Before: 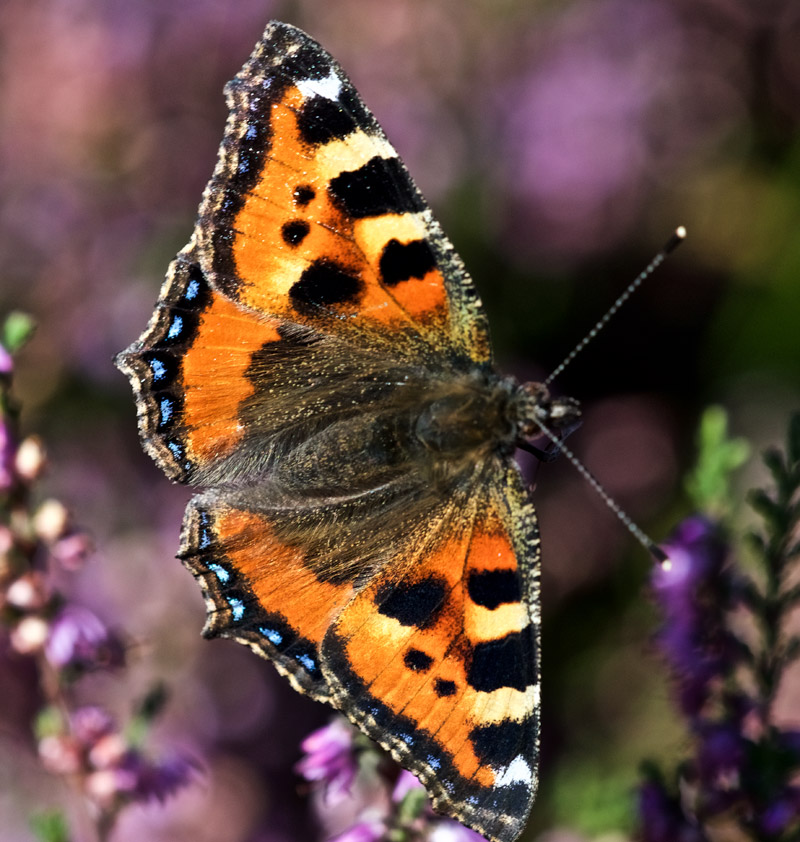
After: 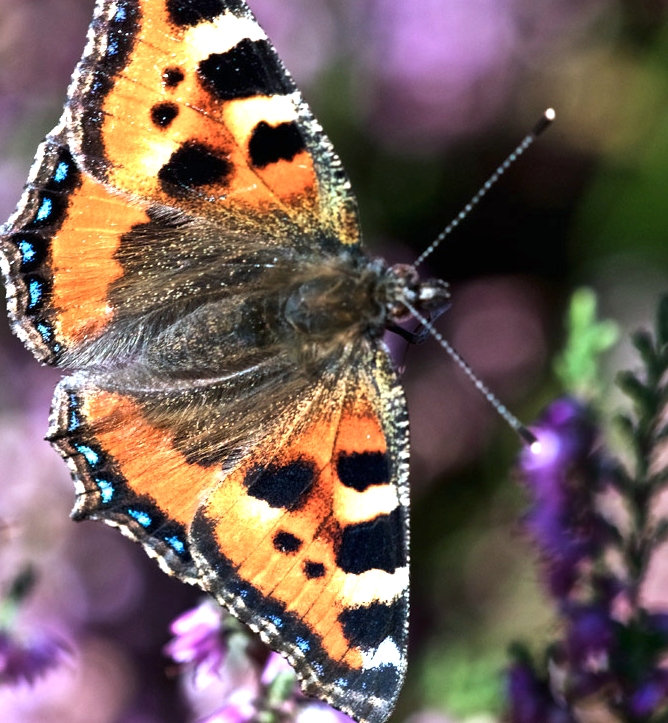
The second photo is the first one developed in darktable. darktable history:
color correction: highlights a* -2.41, highlights b* -18.51
exposure: black level correction 0, exposure 1 EV, compensate highlight preservation false
crop: left 16.407%, top 14.052%
